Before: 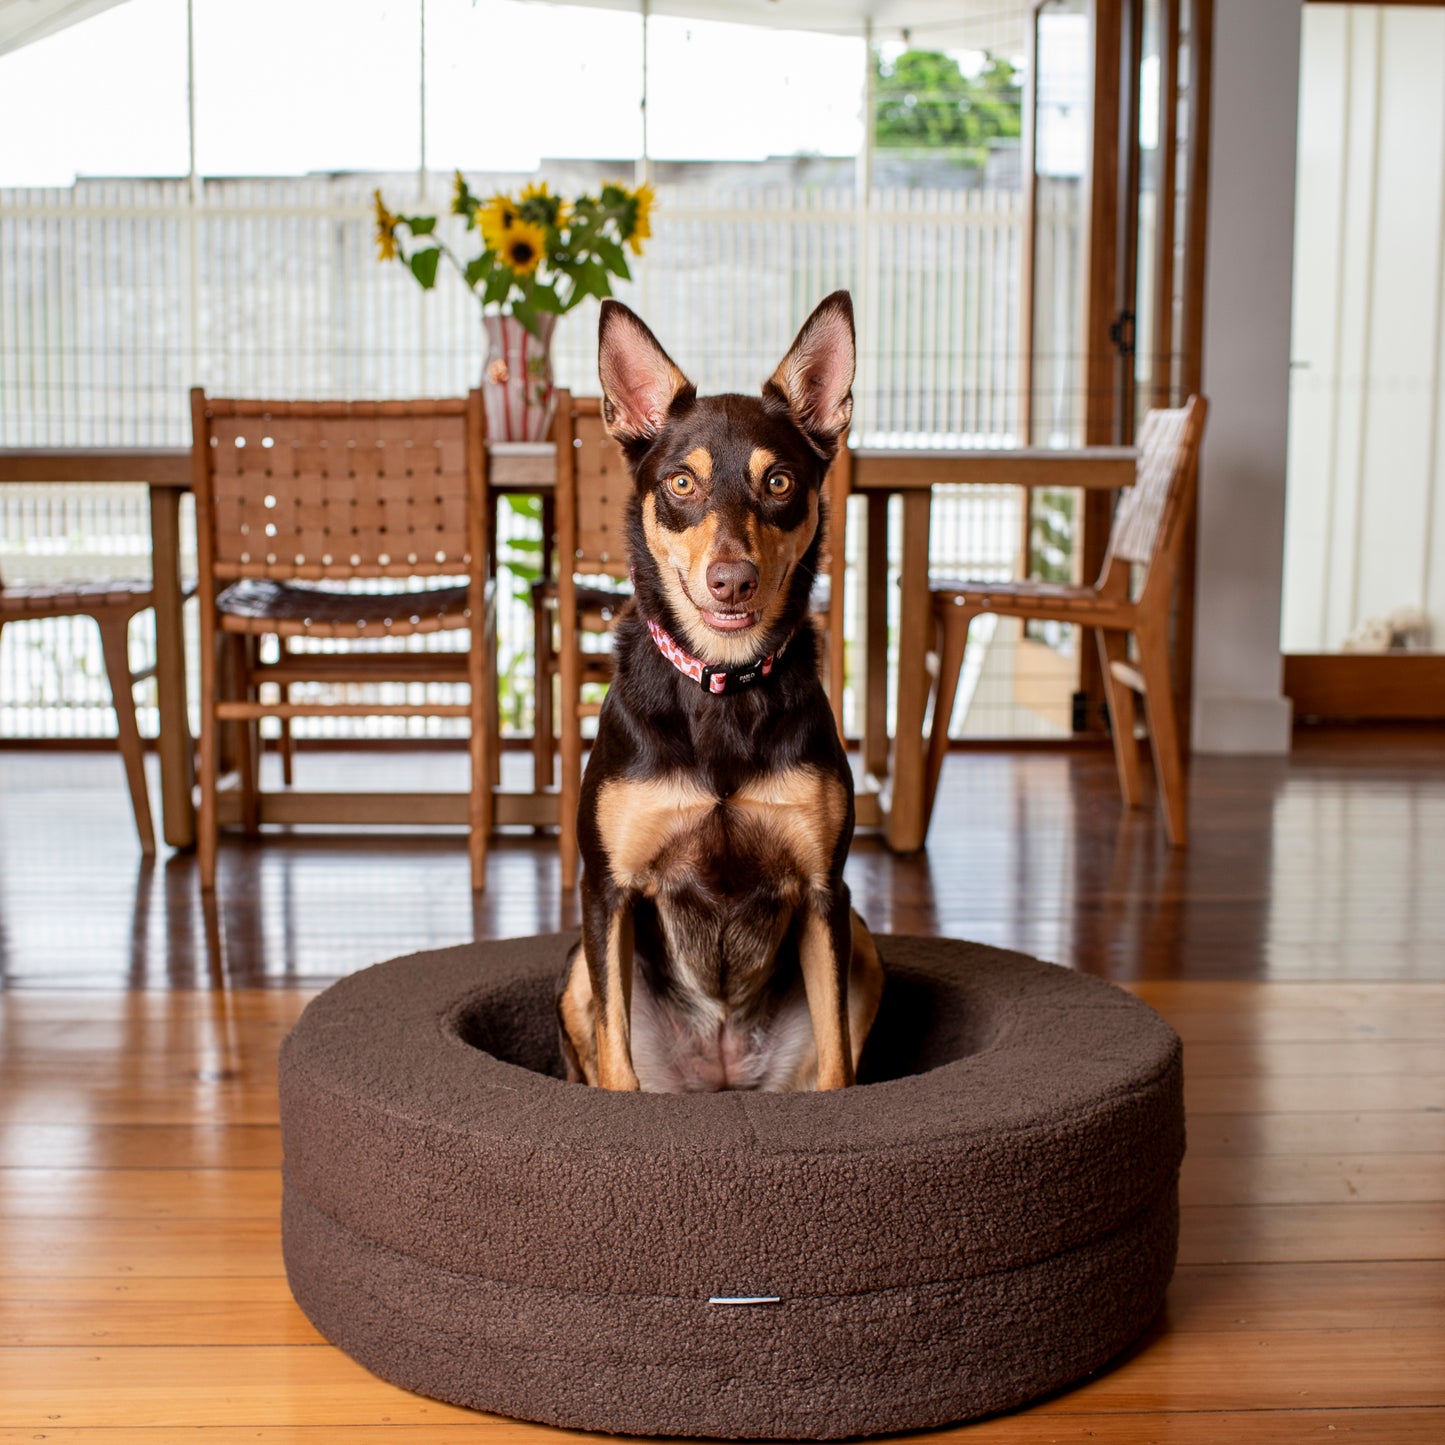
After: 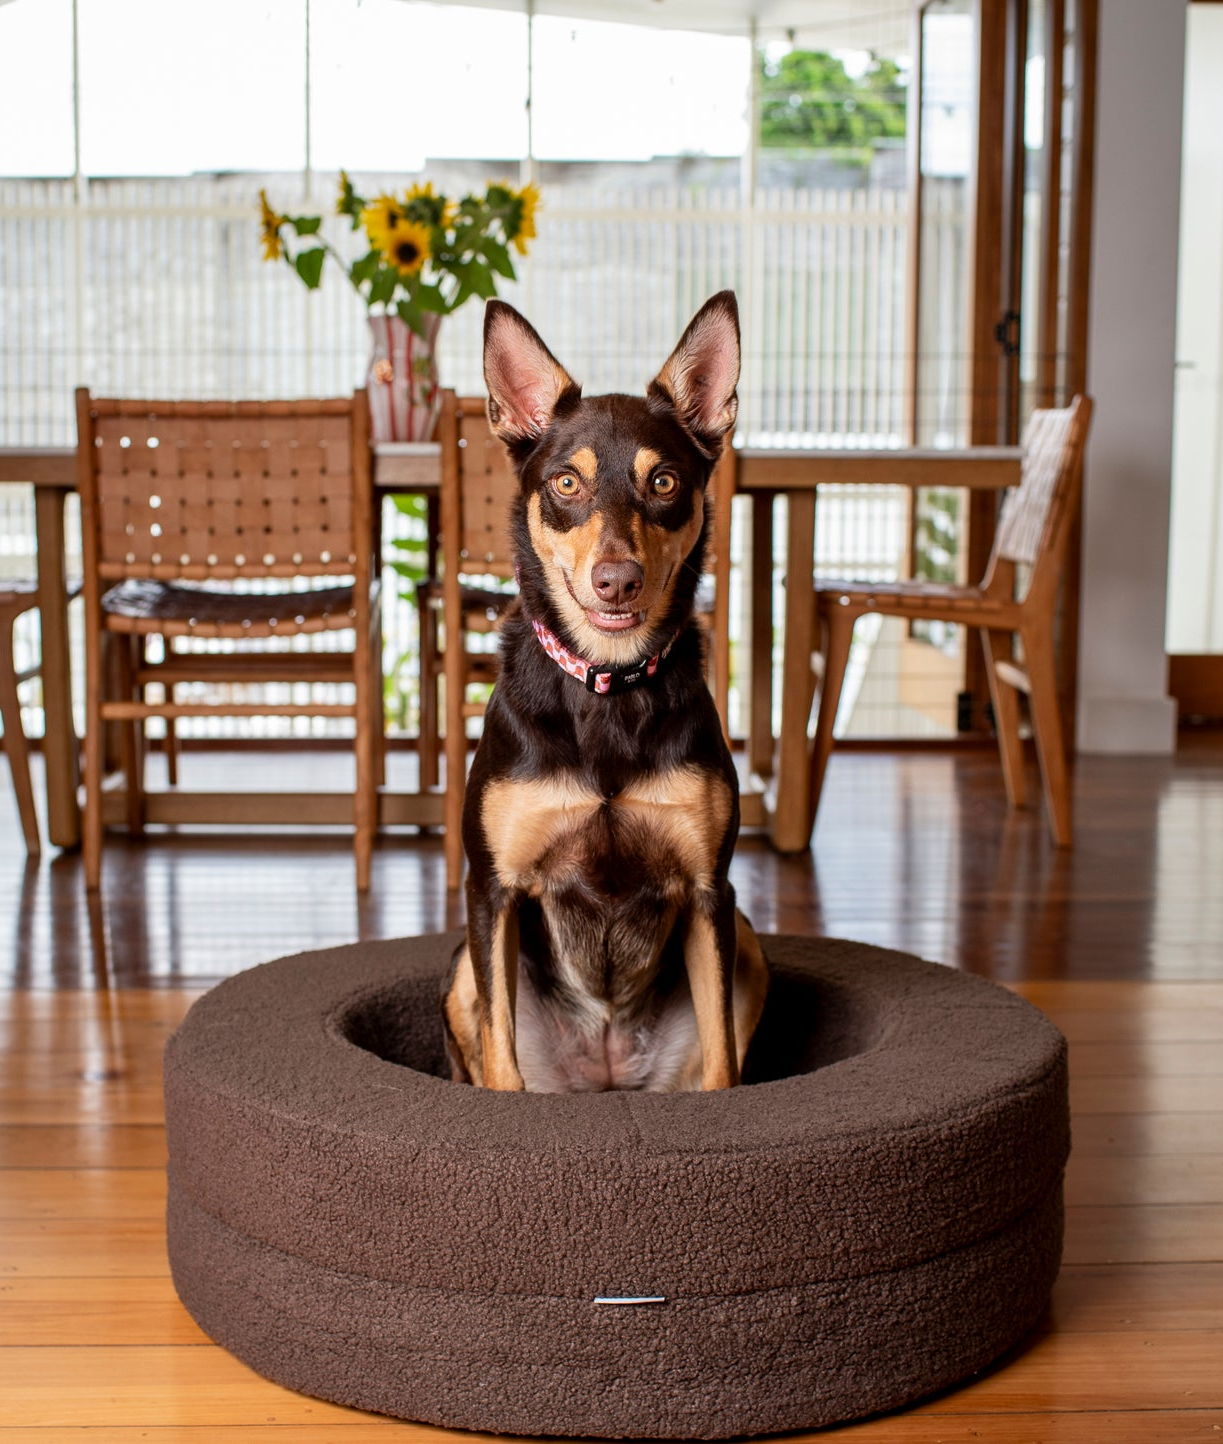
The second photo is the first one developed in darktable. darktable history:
crop: left 7.961%, right 7.371%
